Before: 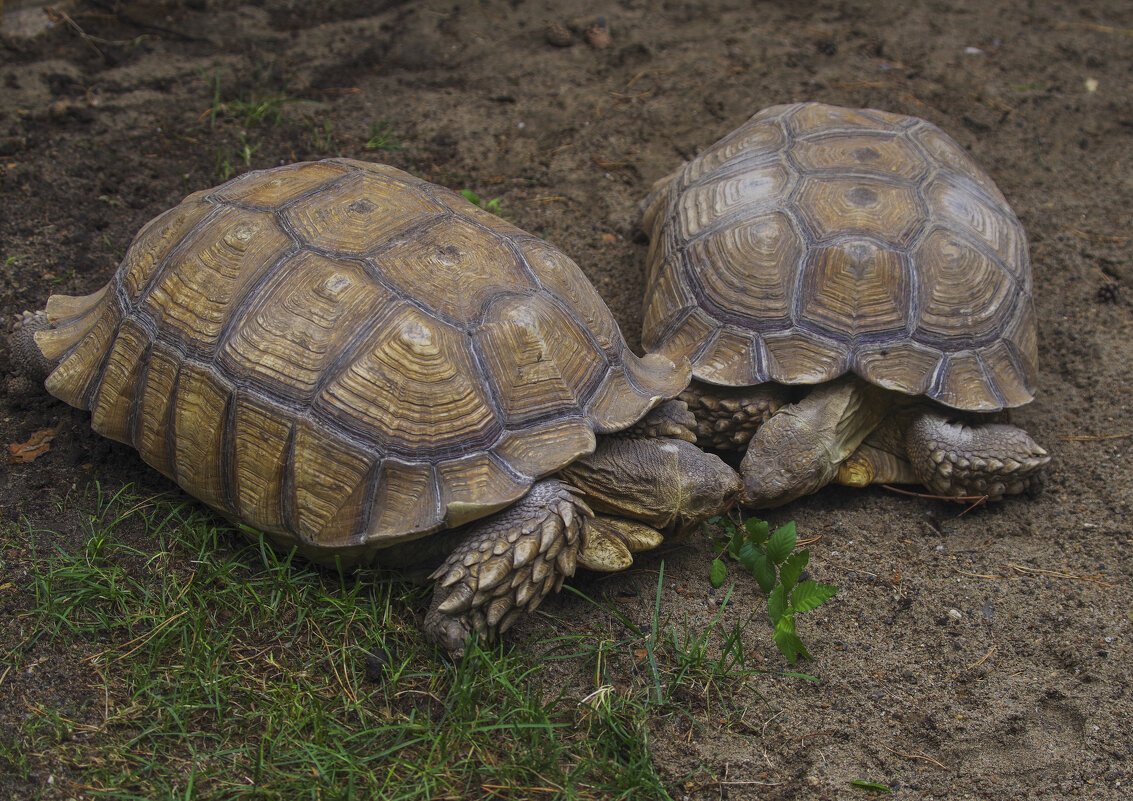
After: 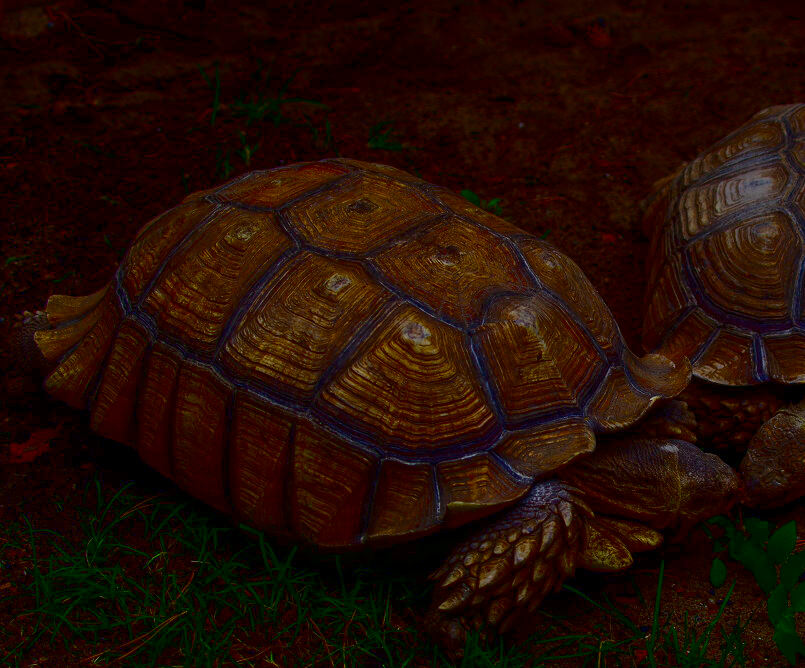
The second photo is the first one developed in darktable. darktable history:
crop: right 28.894%, bottom 16.578%
contrast brightness saturation: brightness -0.98, saturation 0.993
